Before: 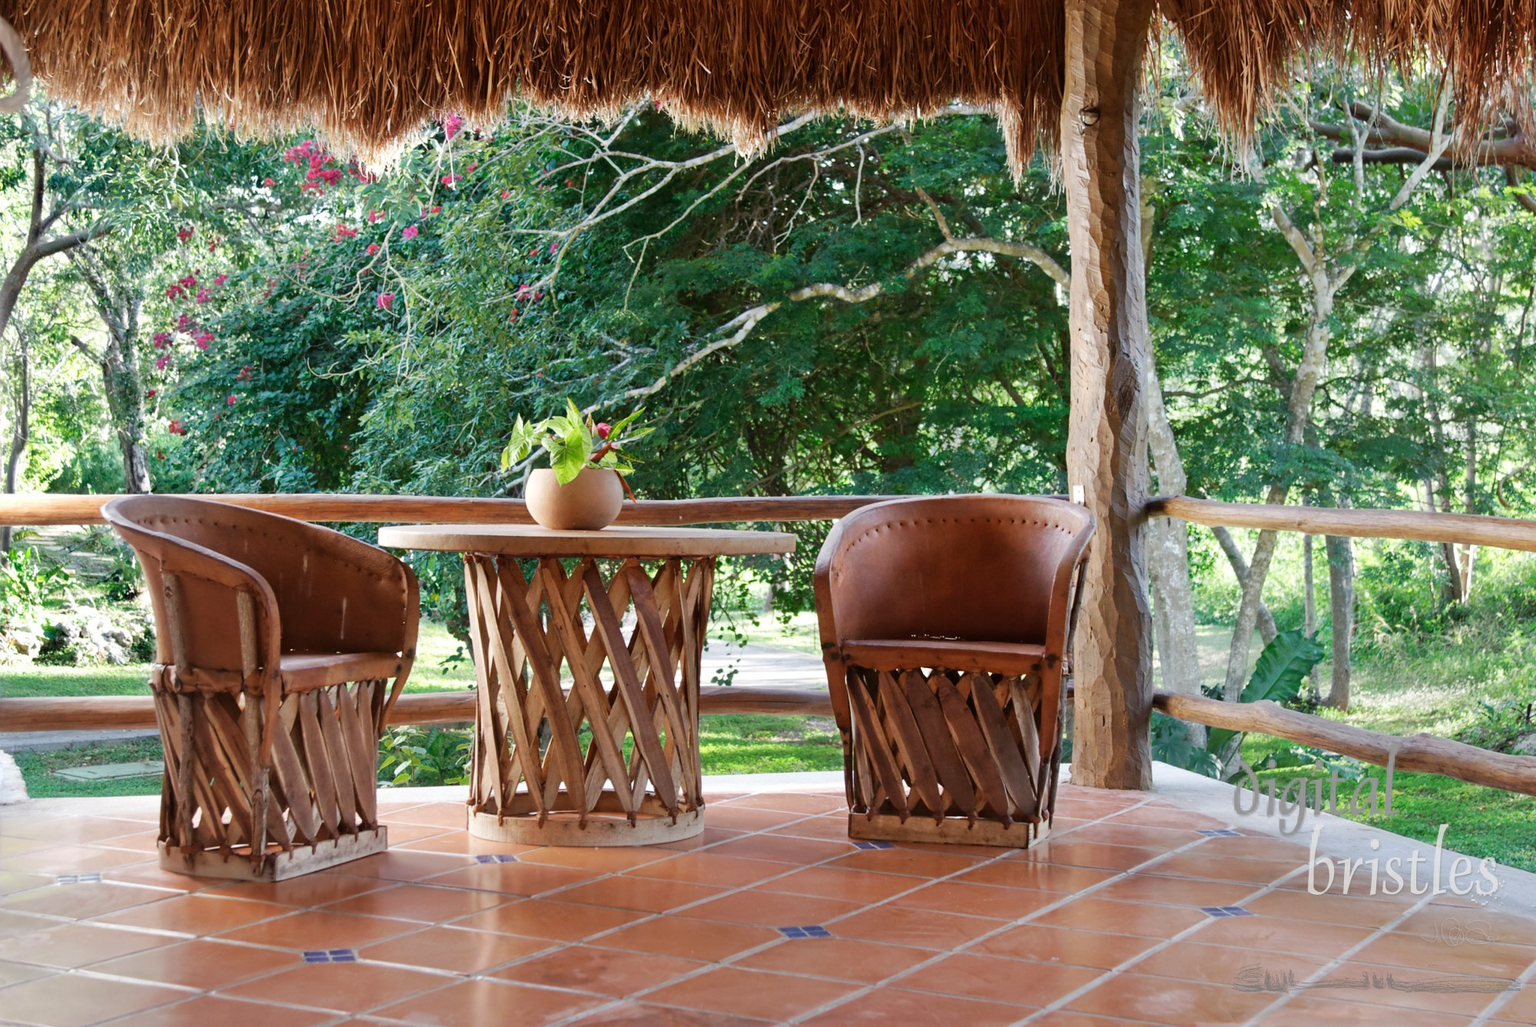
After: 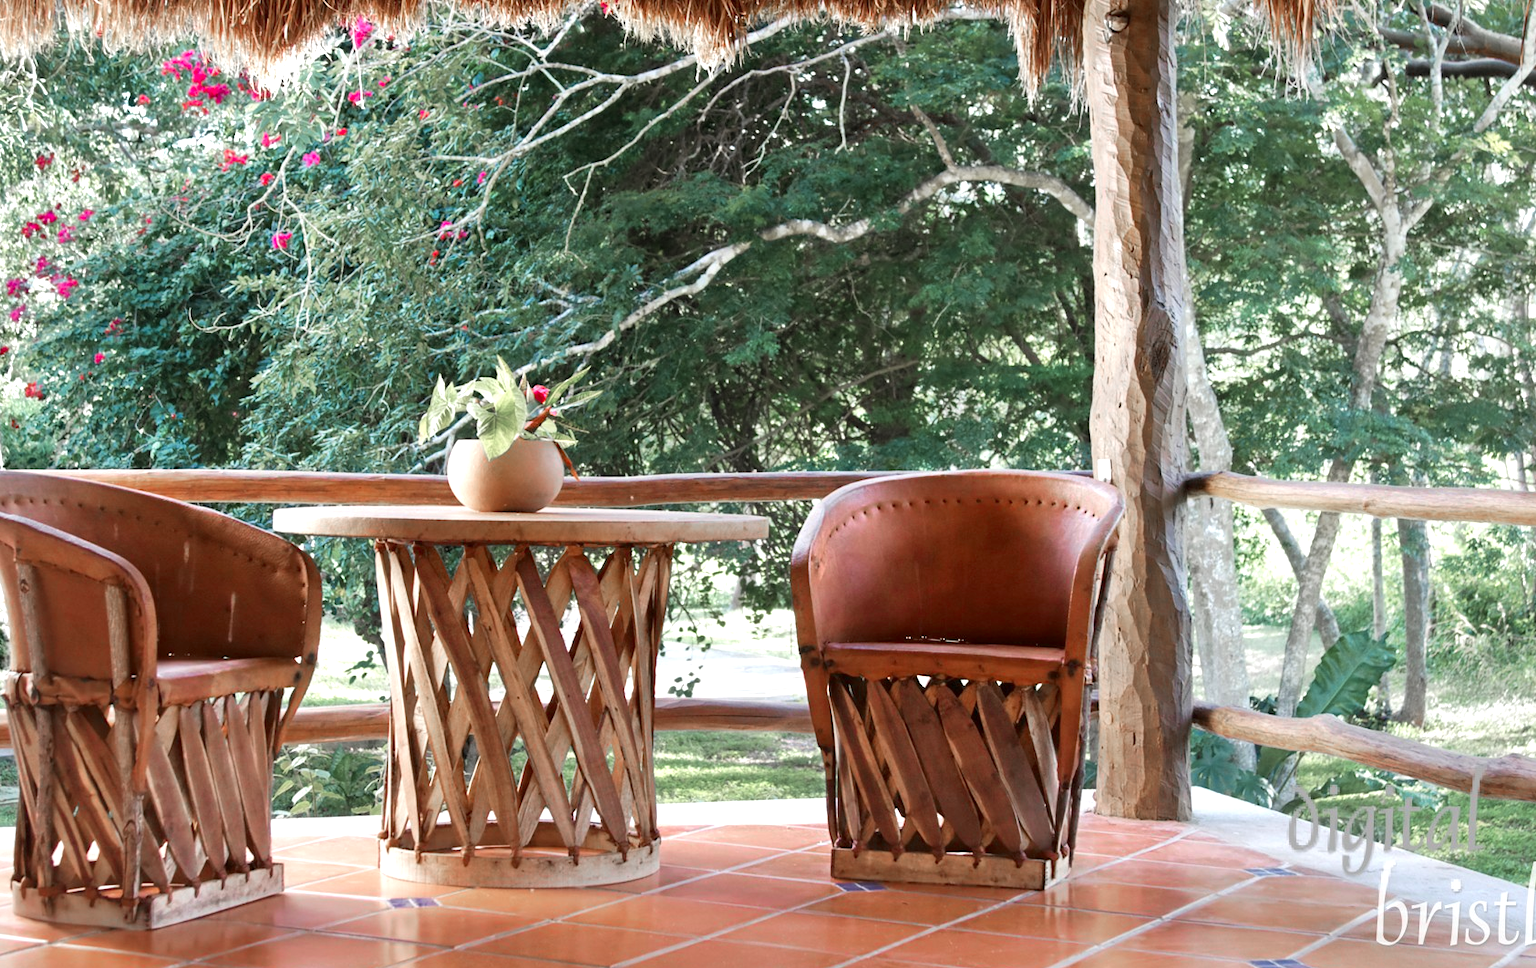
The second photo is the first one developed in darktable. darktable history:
crop and rotate: left 9.684%, top 9.607%, right 6.034%, bottom 10.89%
color zones: curves: ch1 [(0, 0.708) (0.088, 0.648) (0.245, 0.187) (0.429, 0.326) (0.571, 0.498) (0.714, 0.5) (0.857, 0.5) (1, 0.708)]
exposure: black level correction 0.001, exposure 0.499 EV, compensate highlight preservation false
